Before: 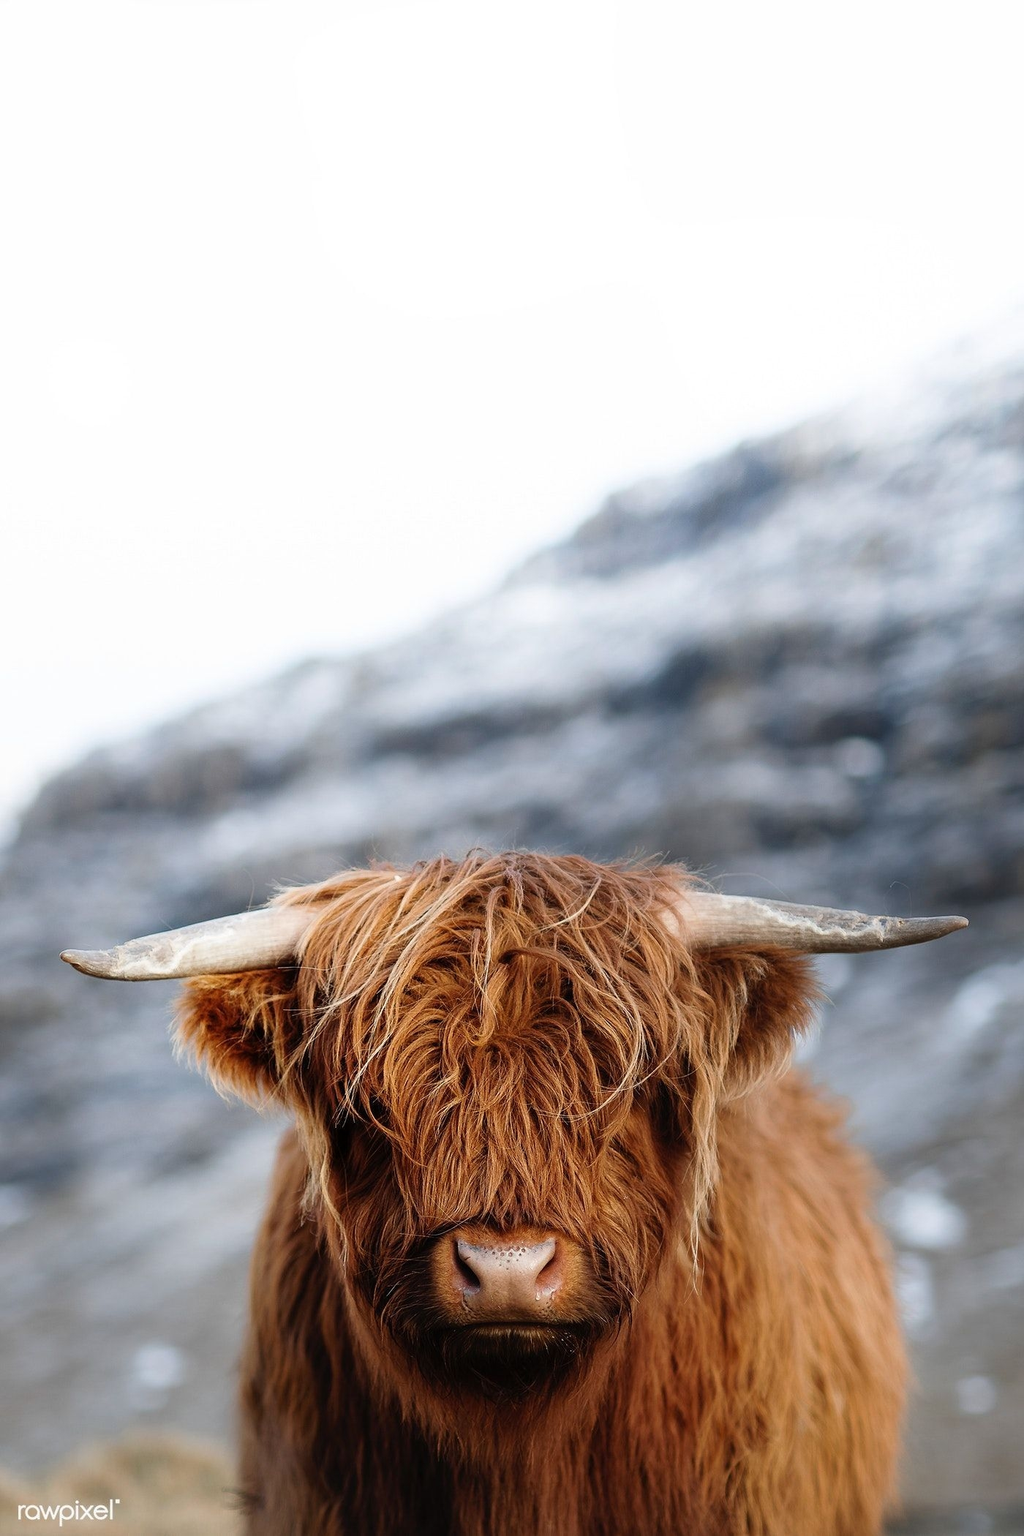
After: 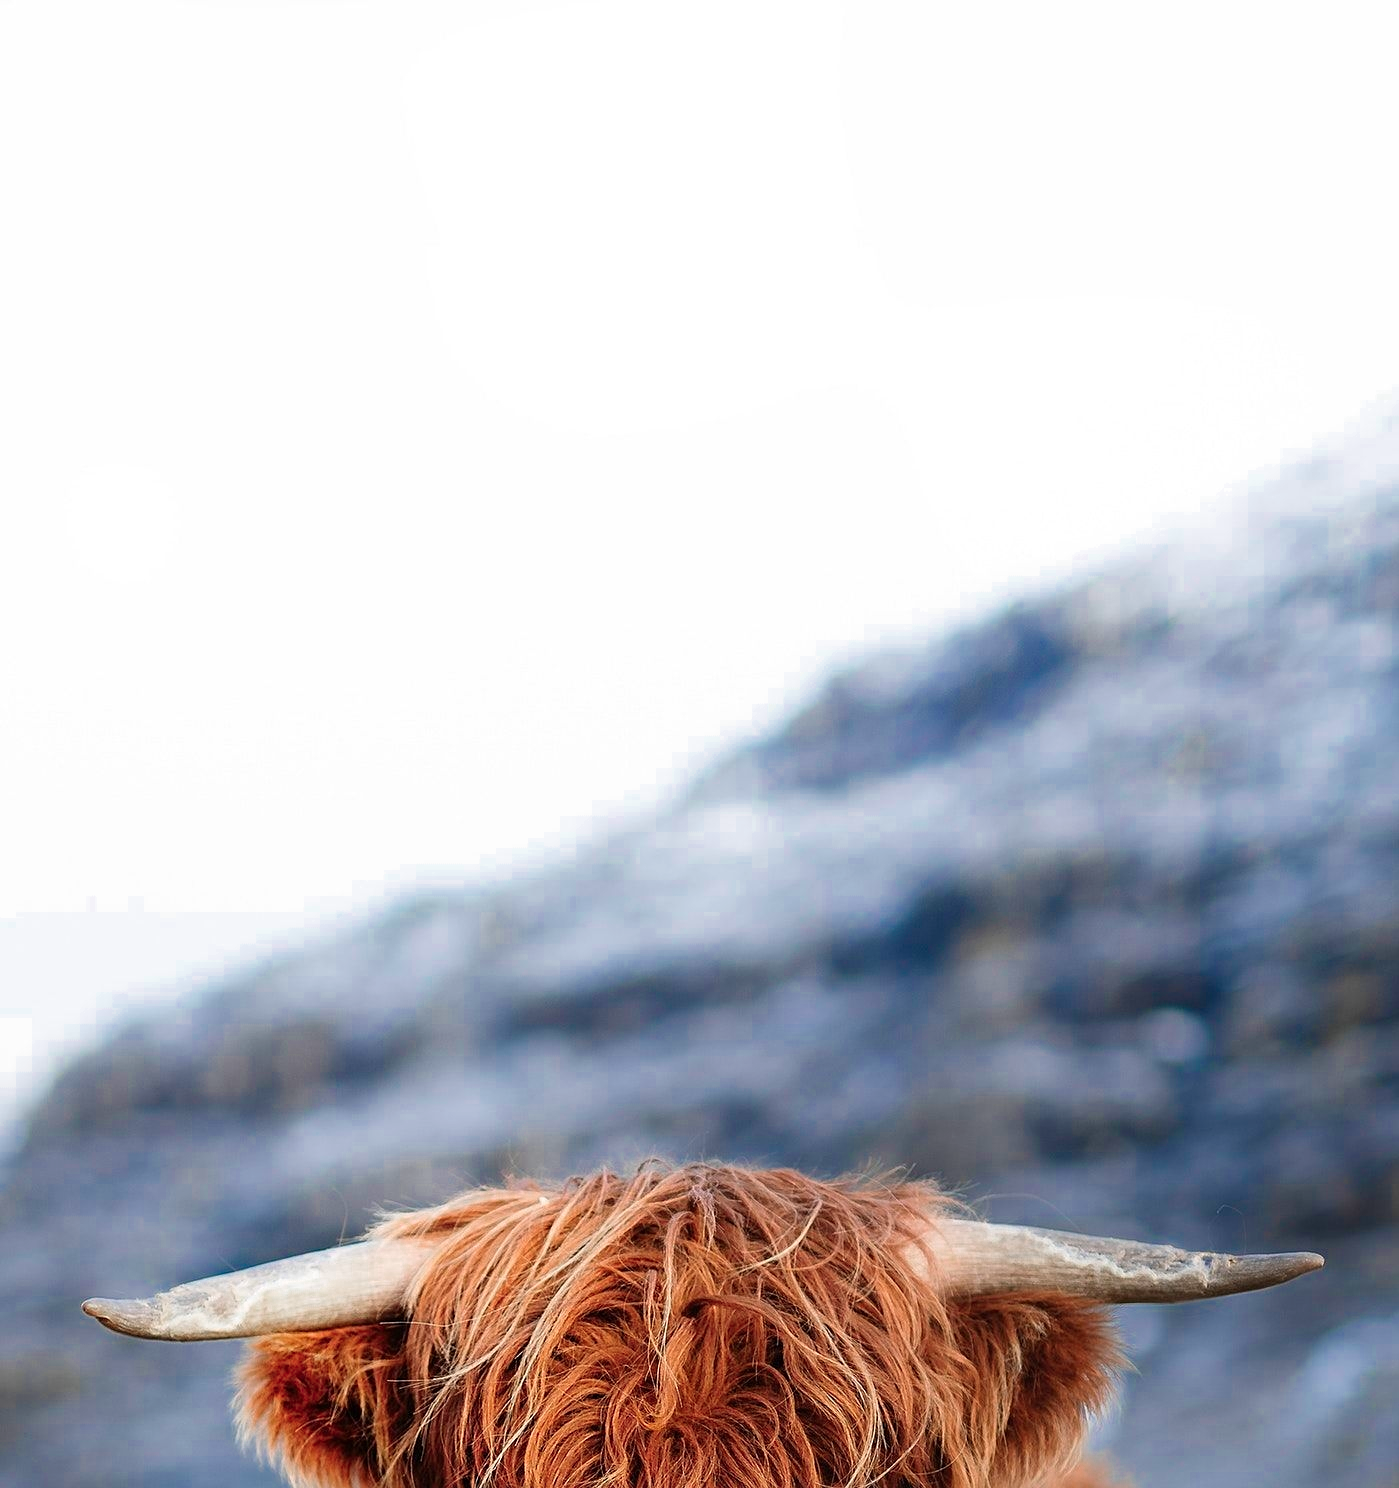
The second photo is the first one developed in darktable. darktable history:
sharpen: amount 0.207
crop: right 0.001%, bottom 29.104%
color zones: curves: ch0 [(0, 0.553) (0.123, 0.58) (0.23, 0.419) (0.468, 0.155) (0.605, 0.132) (0.723, 0.063) (0.833, 0.172) (0.921, 0.468)]; ch1 [(0.025, 0.645) (0.229, 0.584) (0.326, 0.551) (0.537, 0.446) (0.599, 0.911) (0.708, 1) (0.805, 0.944)]; ch2 [(0.086, 0.468) (0.254, 0.464) (0.638, 0.564) (0.702, 0.592) (0.768, 0.564)]
